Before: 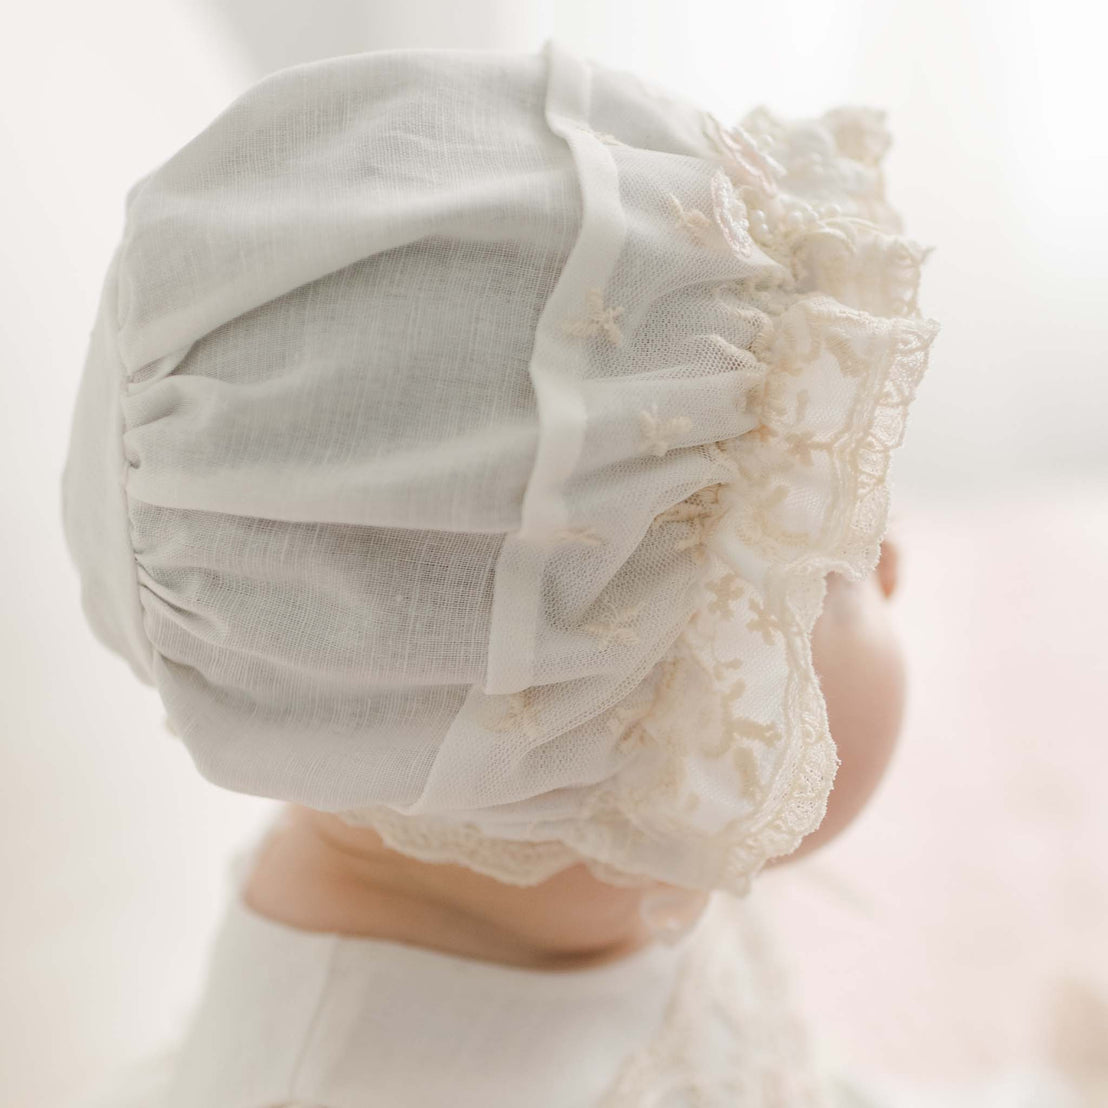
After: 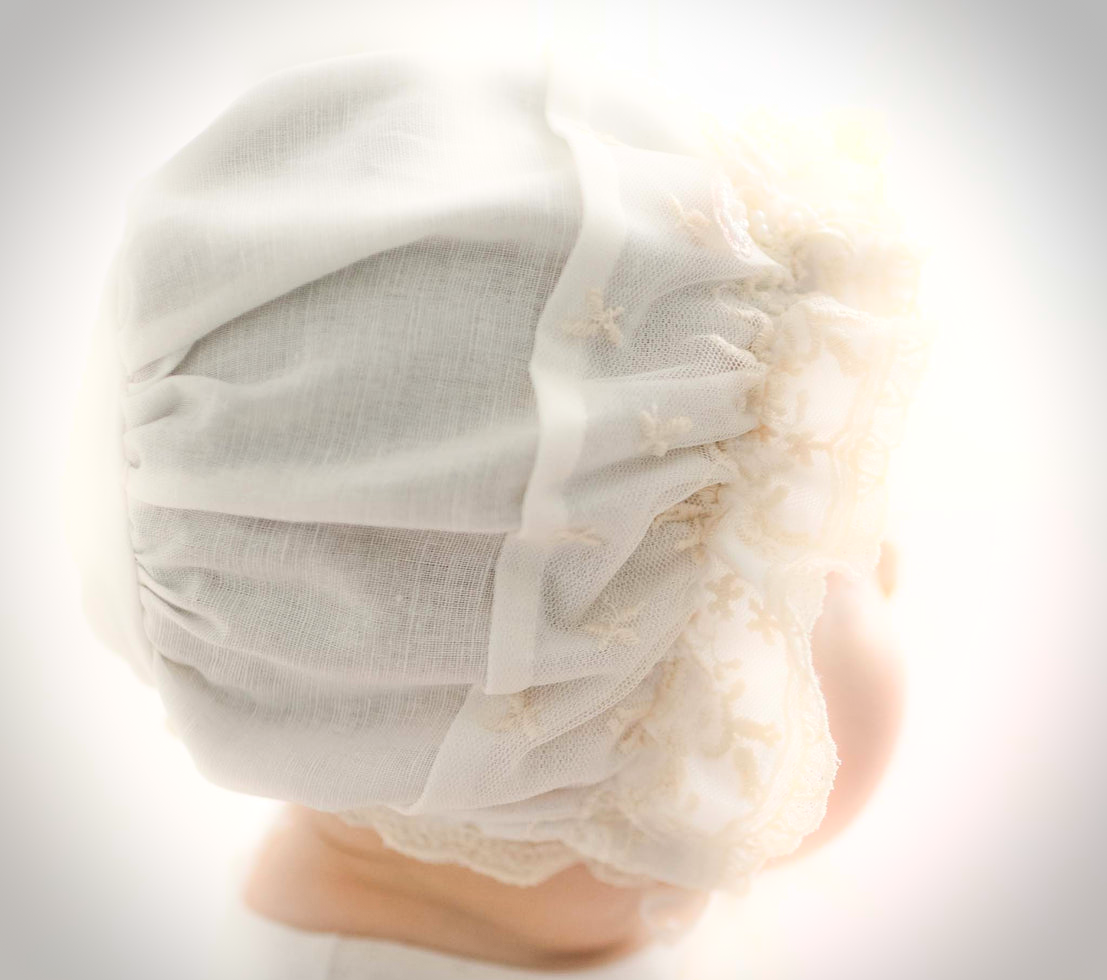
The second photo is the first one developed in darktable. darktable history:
crop and rotate: top 0%, bottom 11.49%
tone equalizer: -7 EV 0.15 EV, -6 EV 0.6 EV, -5 EV 1.15 EV, -4 EV 1.33 EV, -3 EV 1.15 EV, -2 EV 0.6 EV, -1 EV 0.15 EV, mask exposure compensation -0.5 EV
exposure: exposure 0.207 EV, compensate highlight preservation false
vignetting: dithering 8-bit output, unbound false
bloom: size 5%, threshold 95%, strength 15%
